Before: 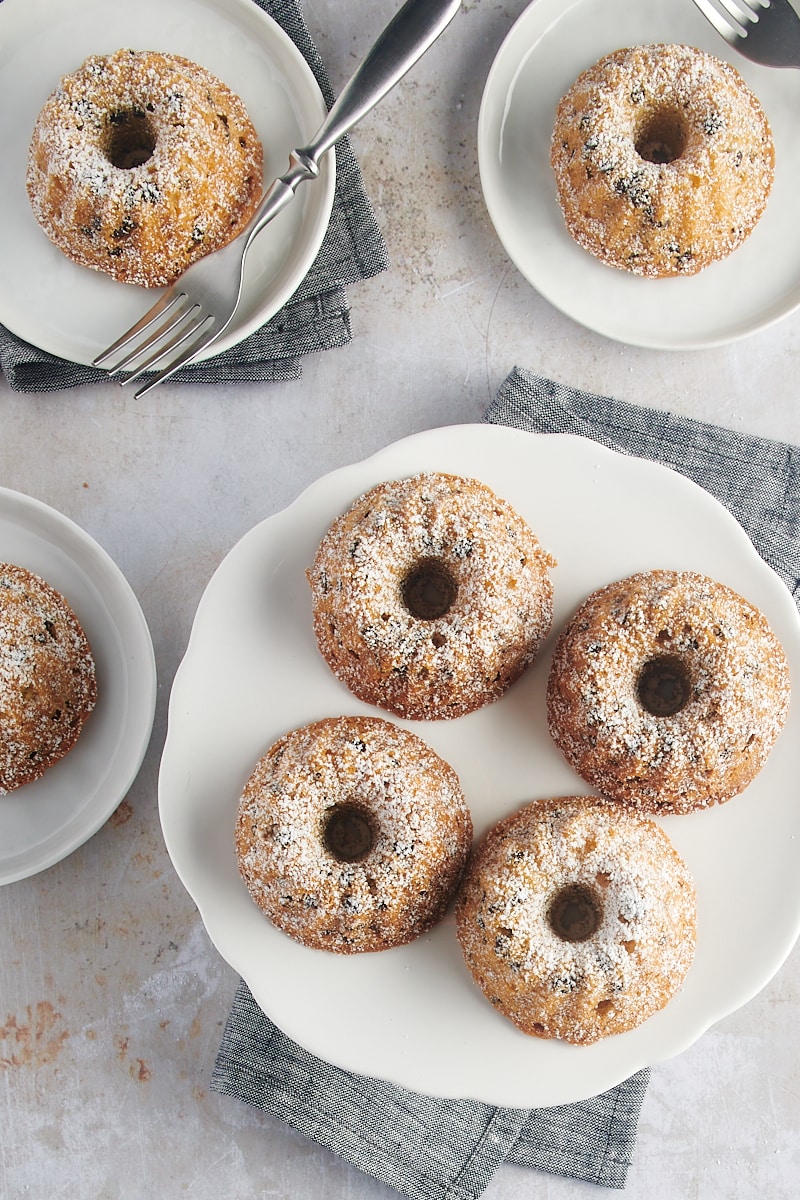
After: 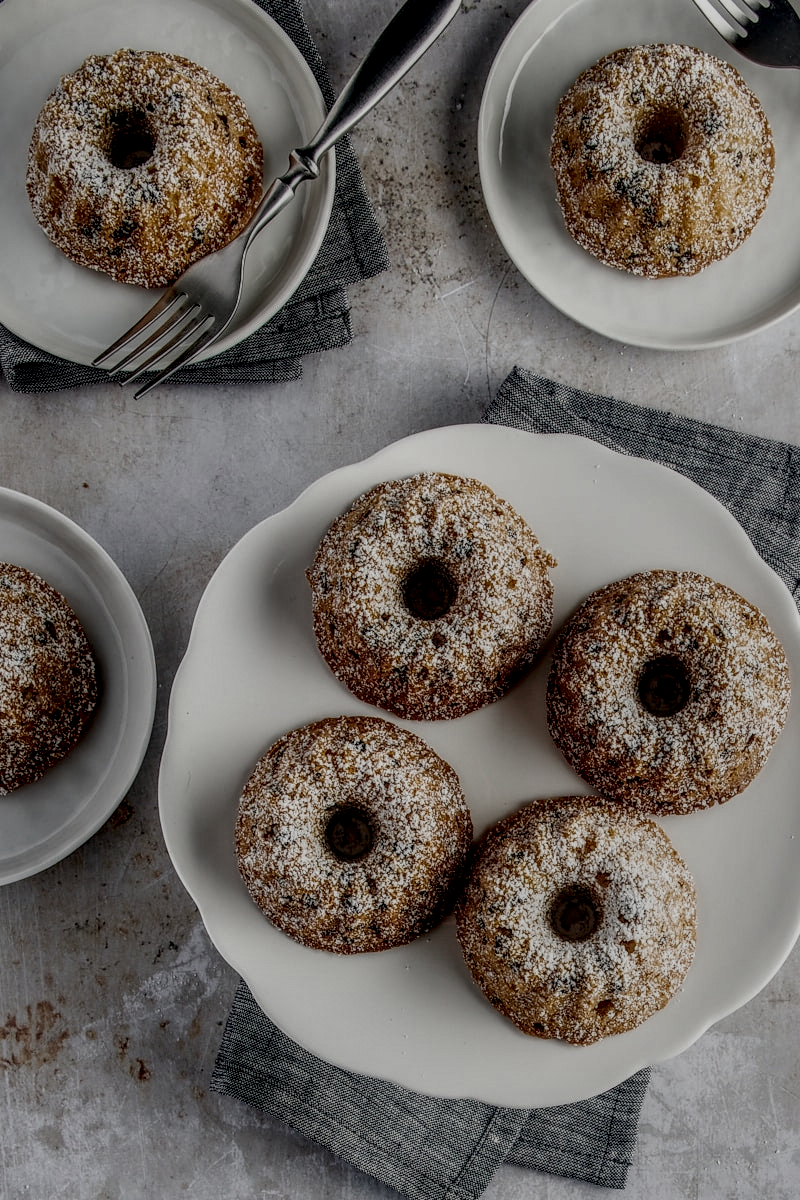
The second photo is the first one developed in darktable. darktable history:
exposure: exposure -1.4 EV, compensate exposure bias true, compensate highlight preservation false
local contrast: highlights 1%, shadows 3%, detail 299%, midtone range 0.293
